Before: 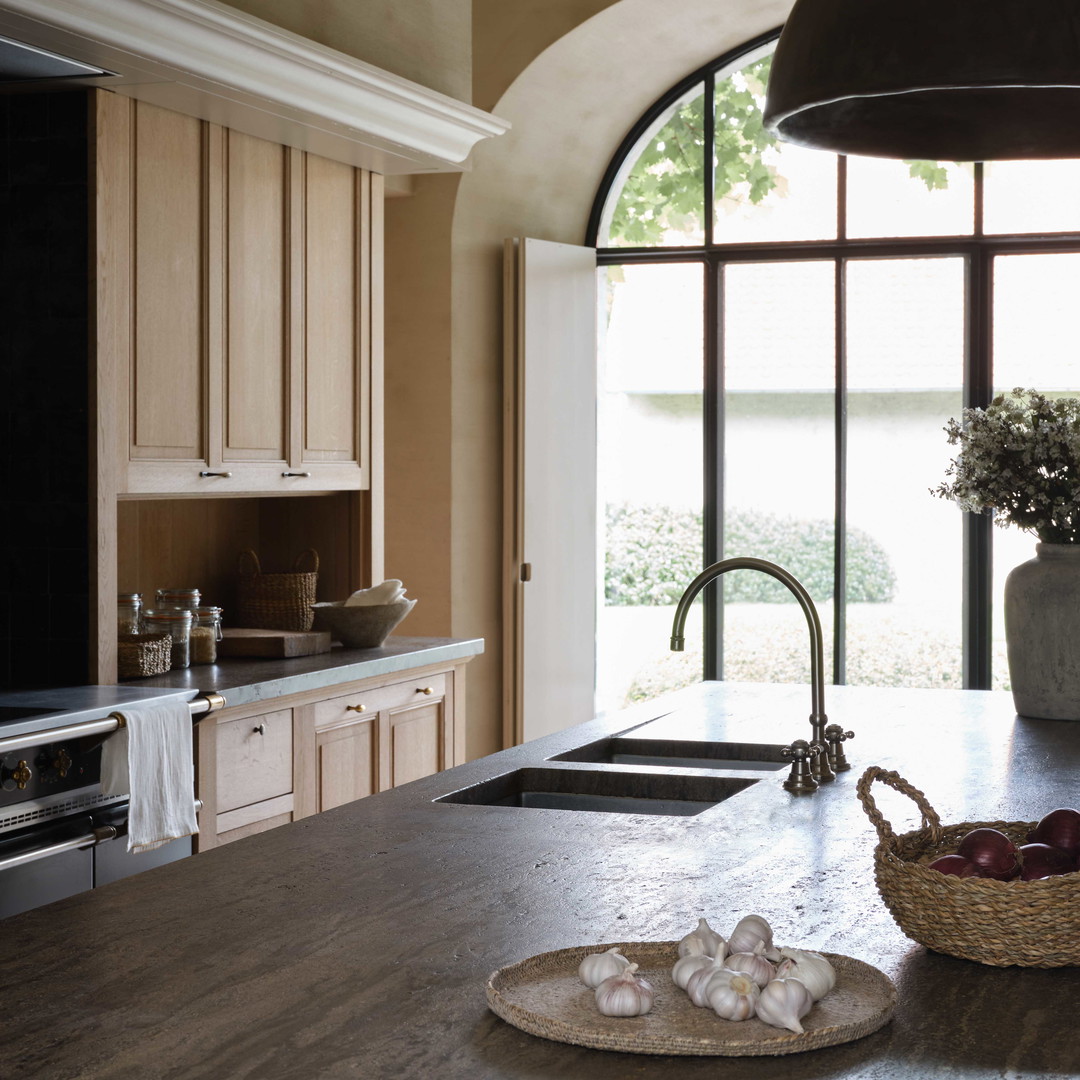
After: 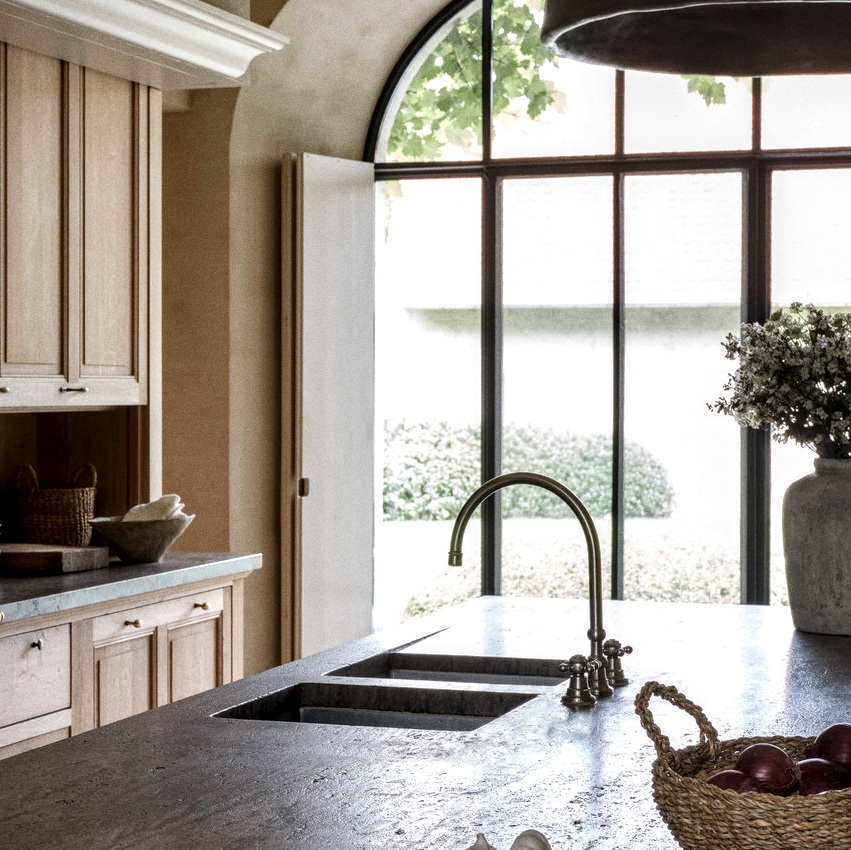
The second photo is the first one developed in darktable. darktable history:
crop and rotate: left 20.74%, top 7.912%, right 0.375%, bottom 13.378%
white balance: red 1, blue 1
grain: coarseness 0.09 ISO
local contrast: detail 160%
